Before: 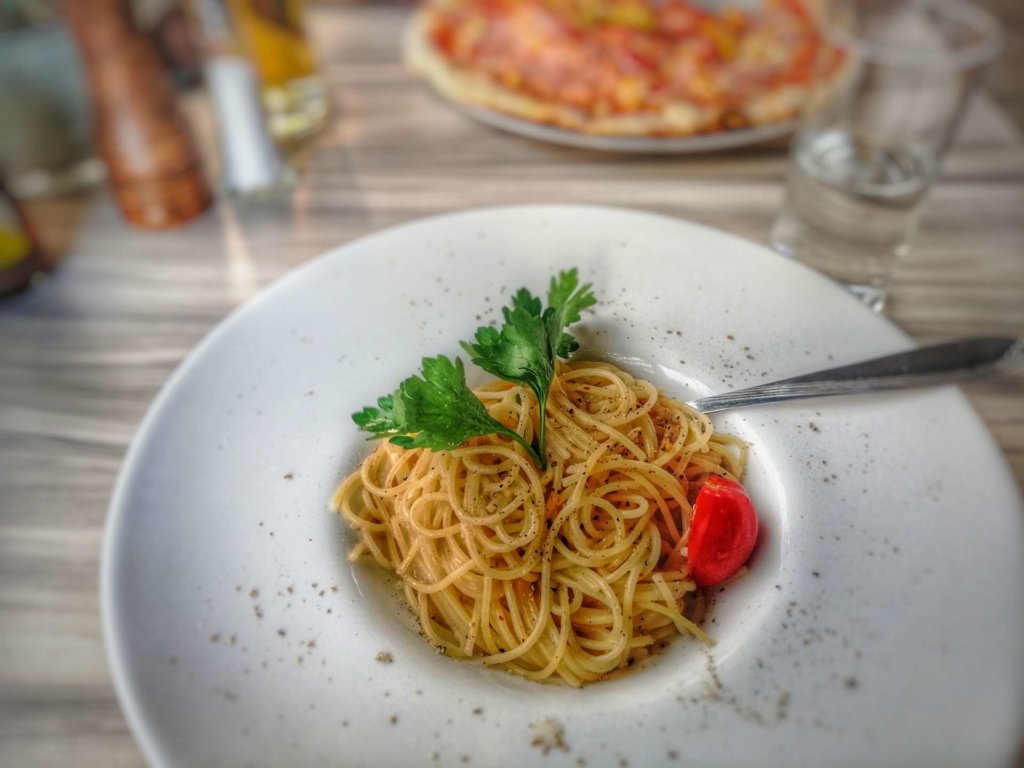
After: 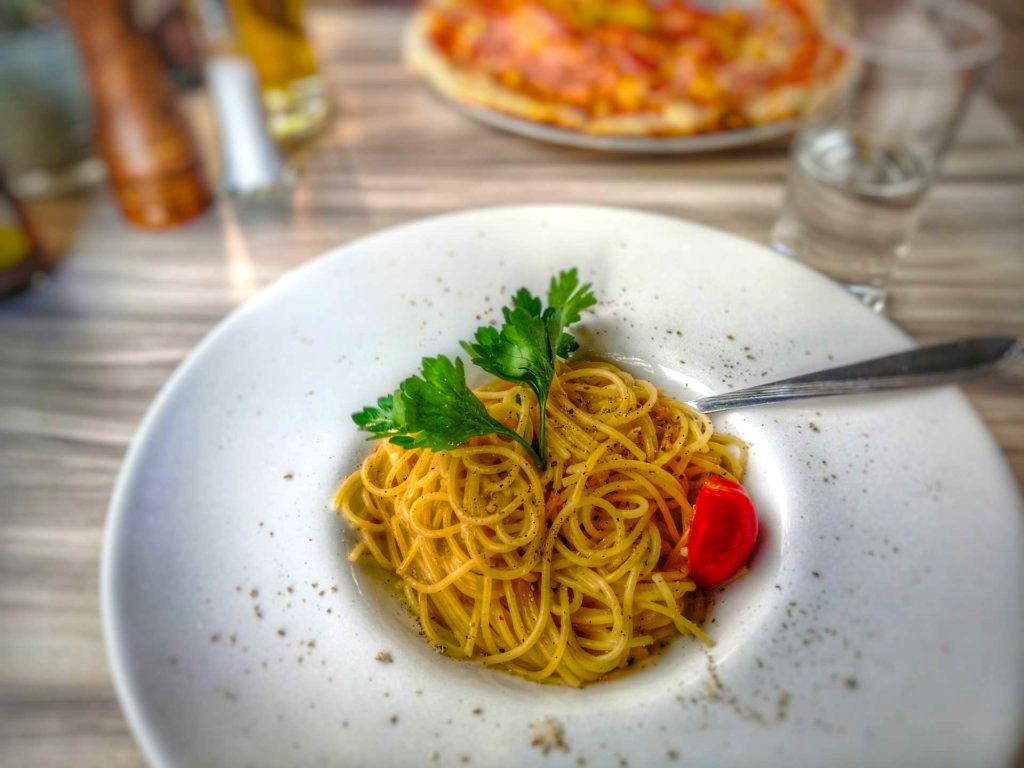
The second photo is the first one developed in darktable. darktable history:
color balance rgb: perceptual saturation grading › global saturation 25.551%, perceptual brilliance grading › highlights 9.576%, perceptual brilliance grading › shadows -4.862%, global vibrance 20%
